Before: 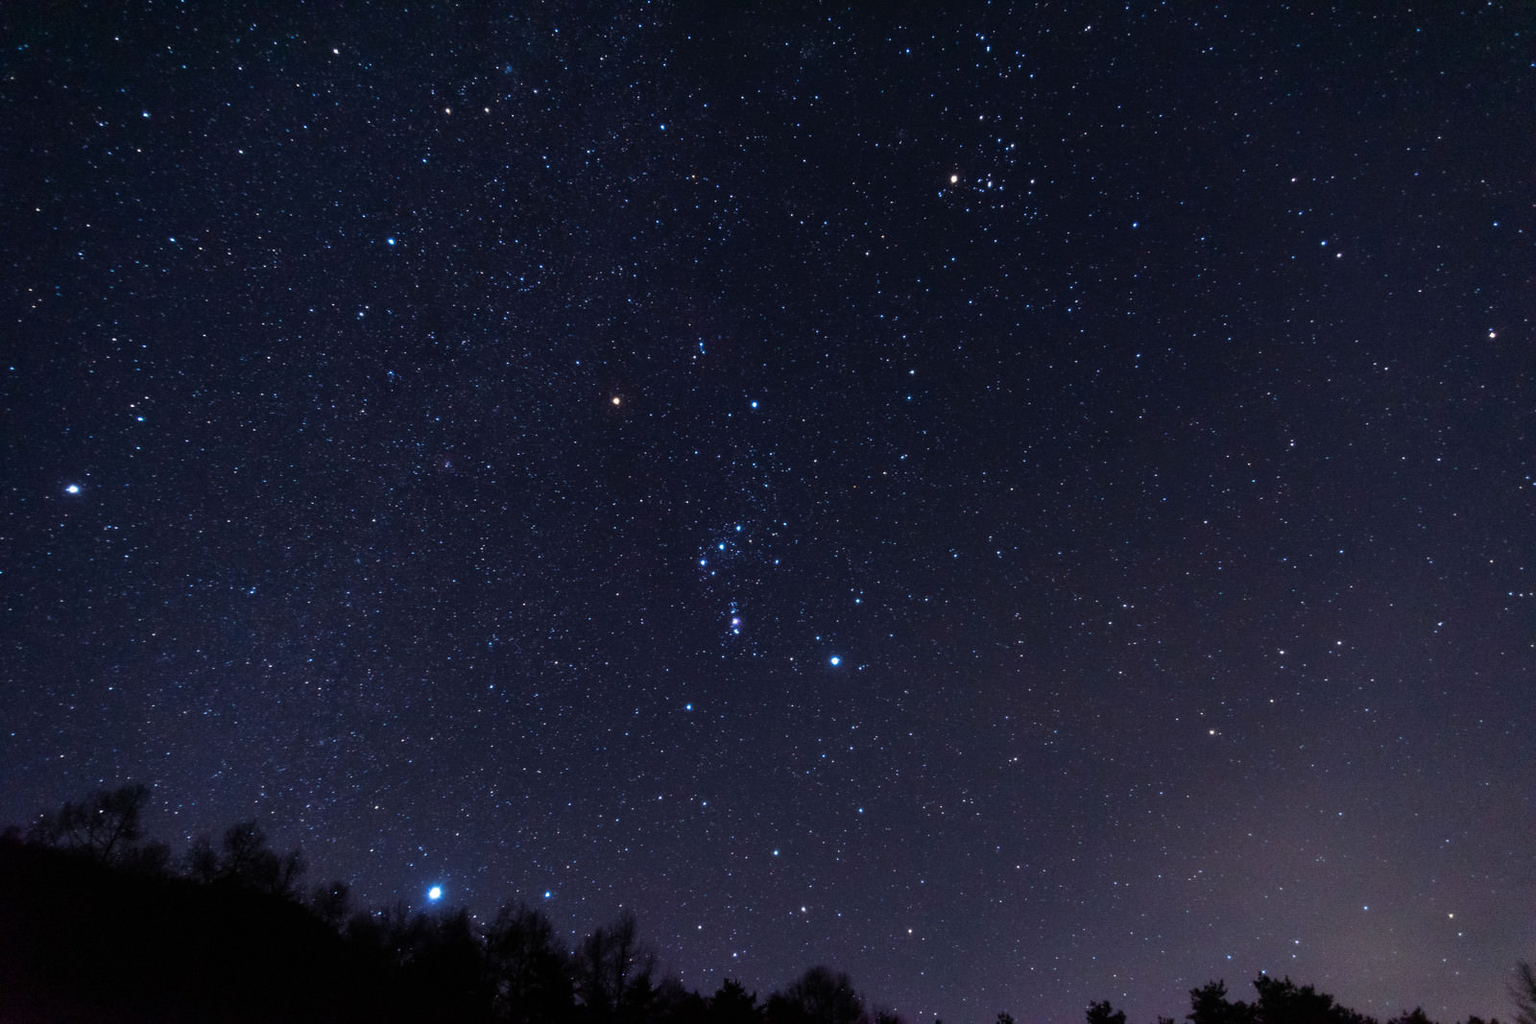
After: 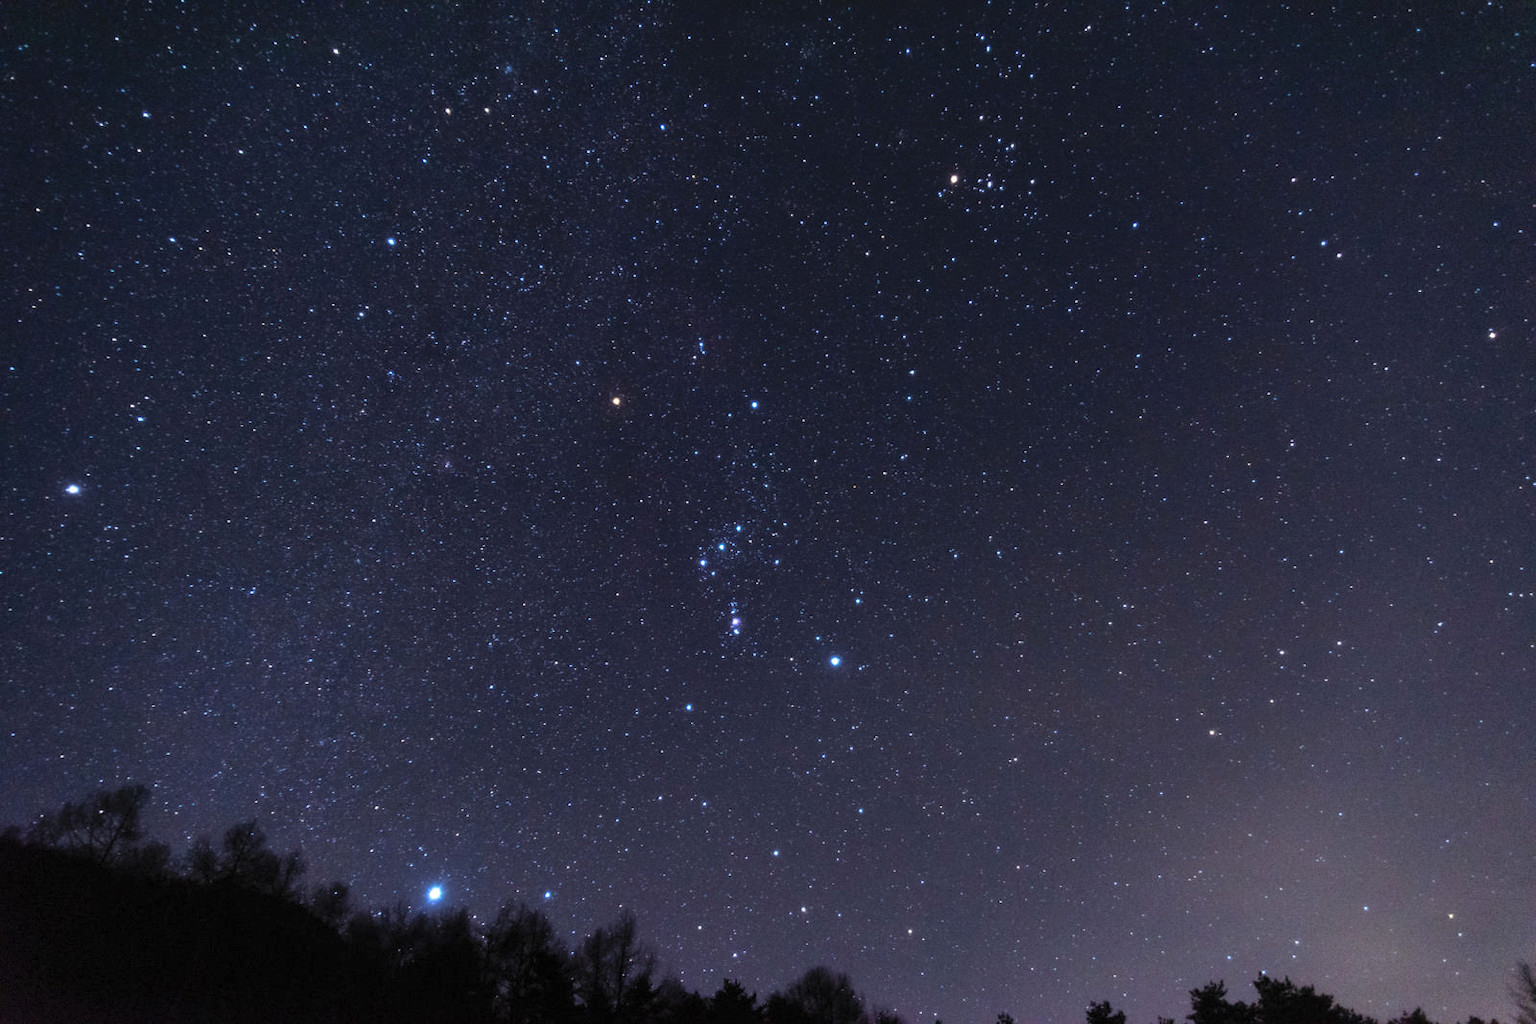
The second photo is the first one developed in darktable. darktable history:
contrast brightness saturation: contrast 0.14, brightness 0.206
